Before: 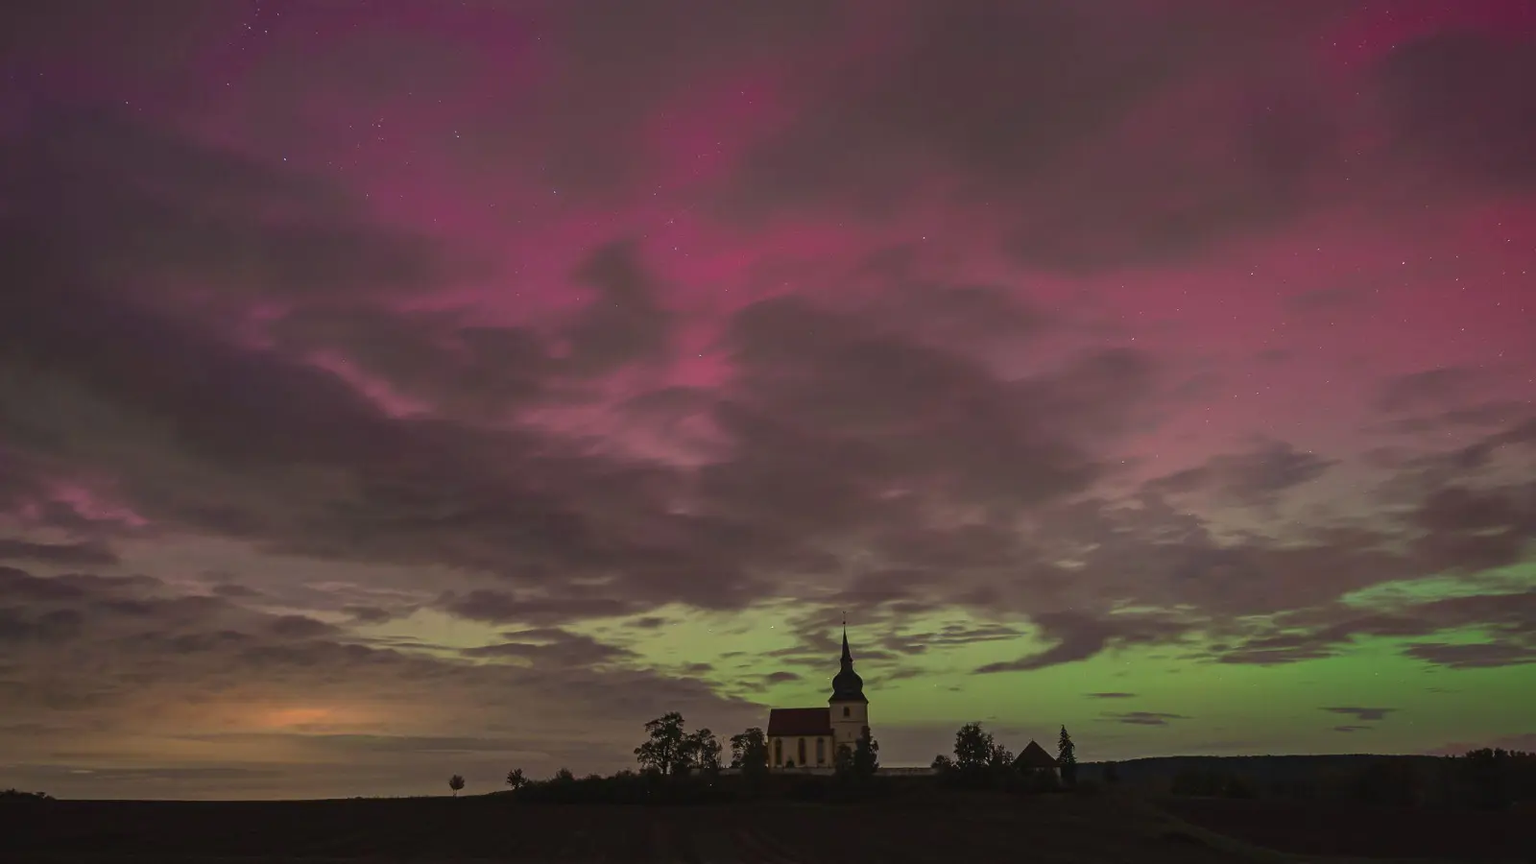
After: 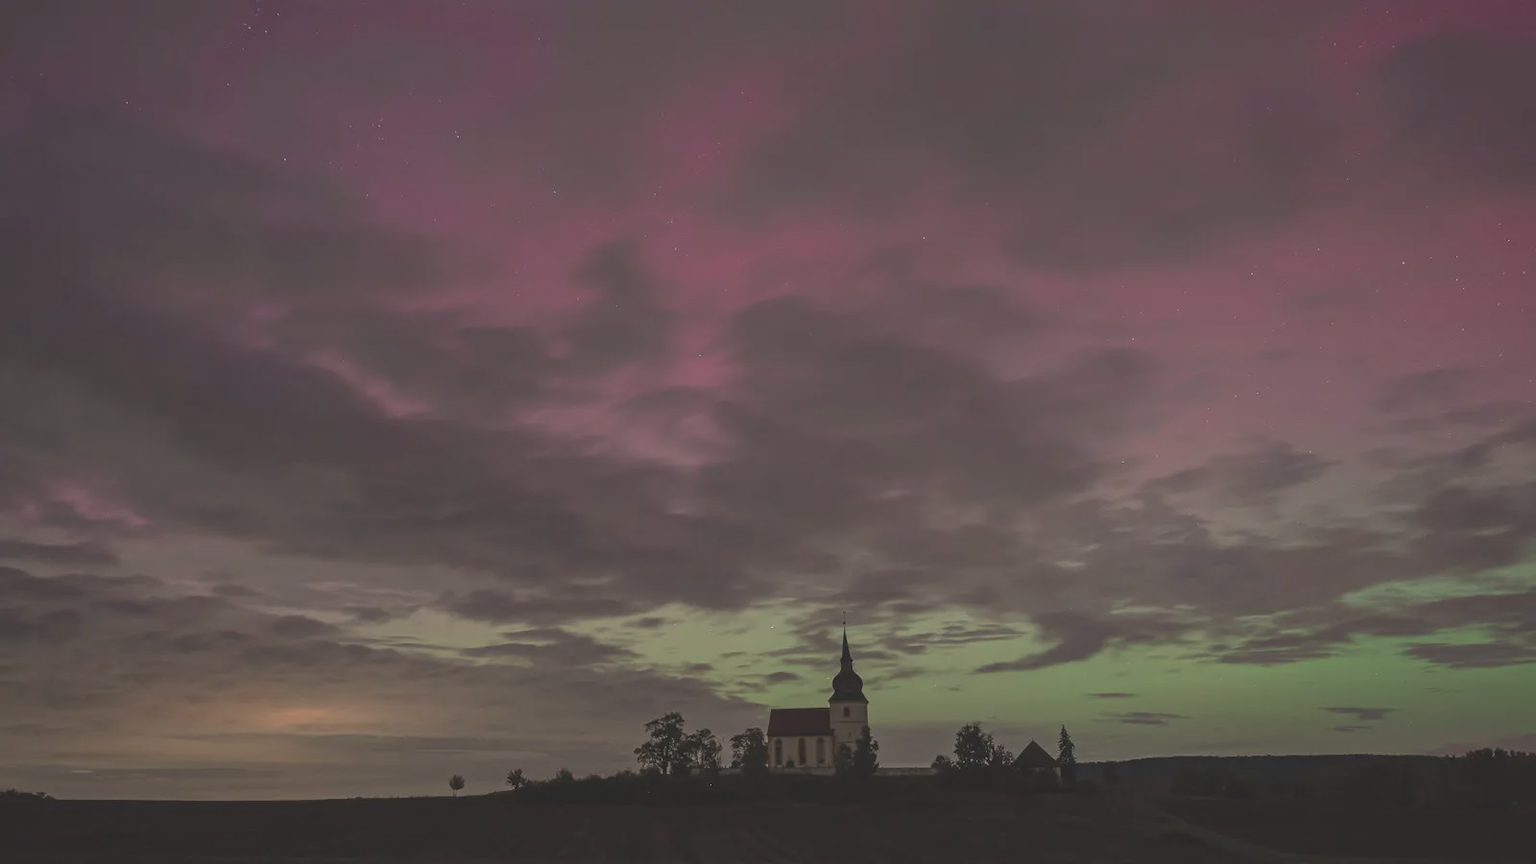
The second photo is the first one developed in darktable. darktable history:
contrast brightness saturation: contrast -0.268, saturation -0.427
